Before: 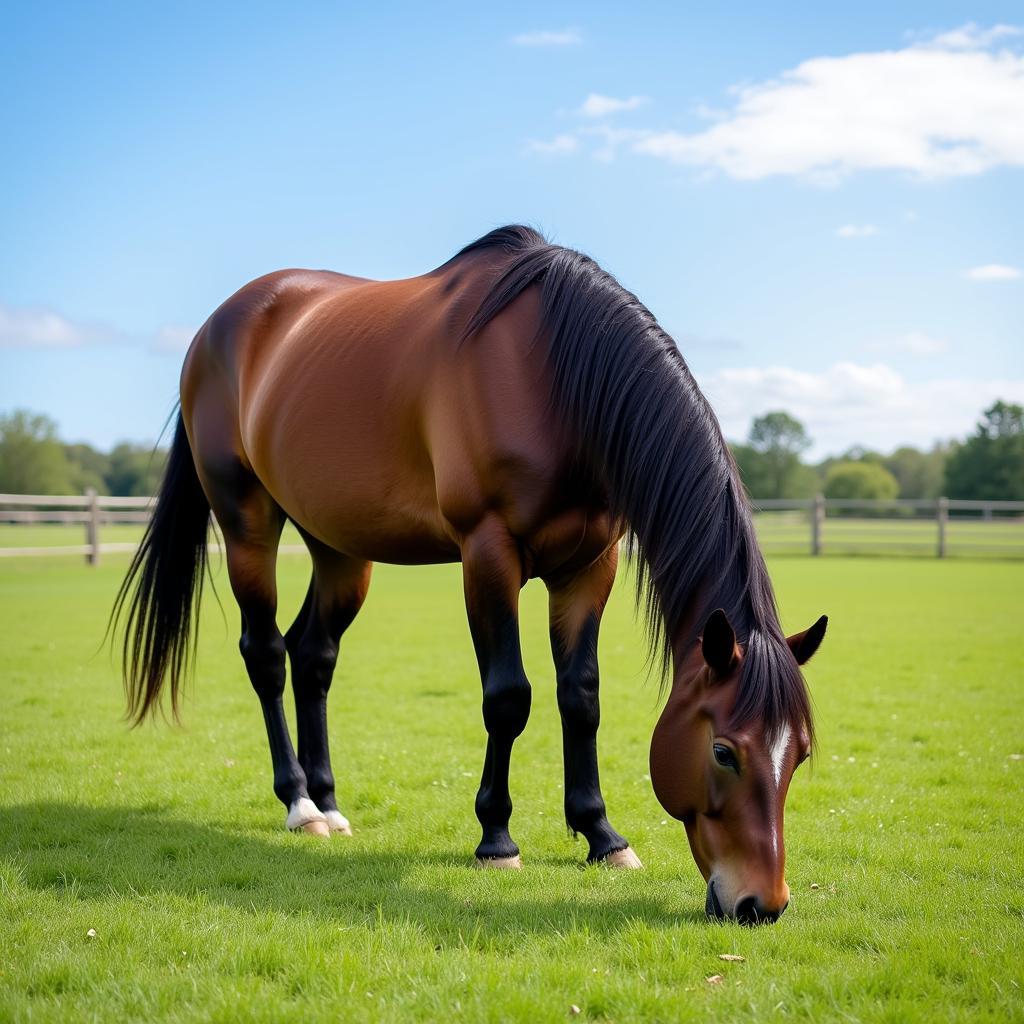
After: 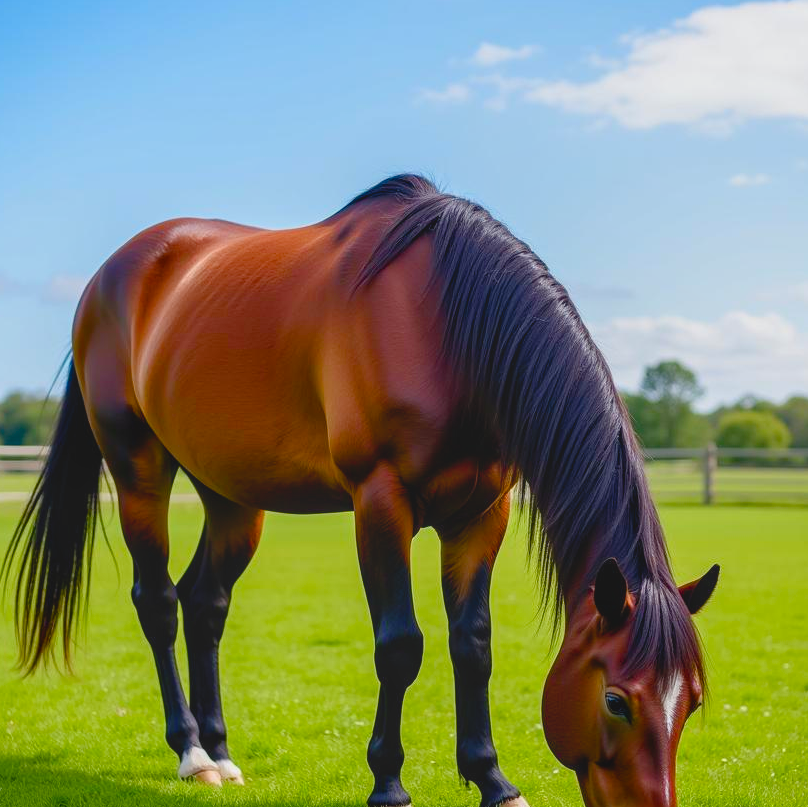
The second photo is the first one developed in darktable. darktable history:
crop and rotate: left 10.586%, top 5.035%, right 10.475%, bottom 16.114%
contrast brightness saturation: contrast -0.183, saturation 0.187
local contrast: on, module defaults
sharpen: radius 2.918, amount 0.856, threshold 47.294
color balance rgb: perceptual saturation grading › global saturation 20%, perceptual saturation grading › highlights -24.786%, perceptual saturation grading › shadows 49.914%
